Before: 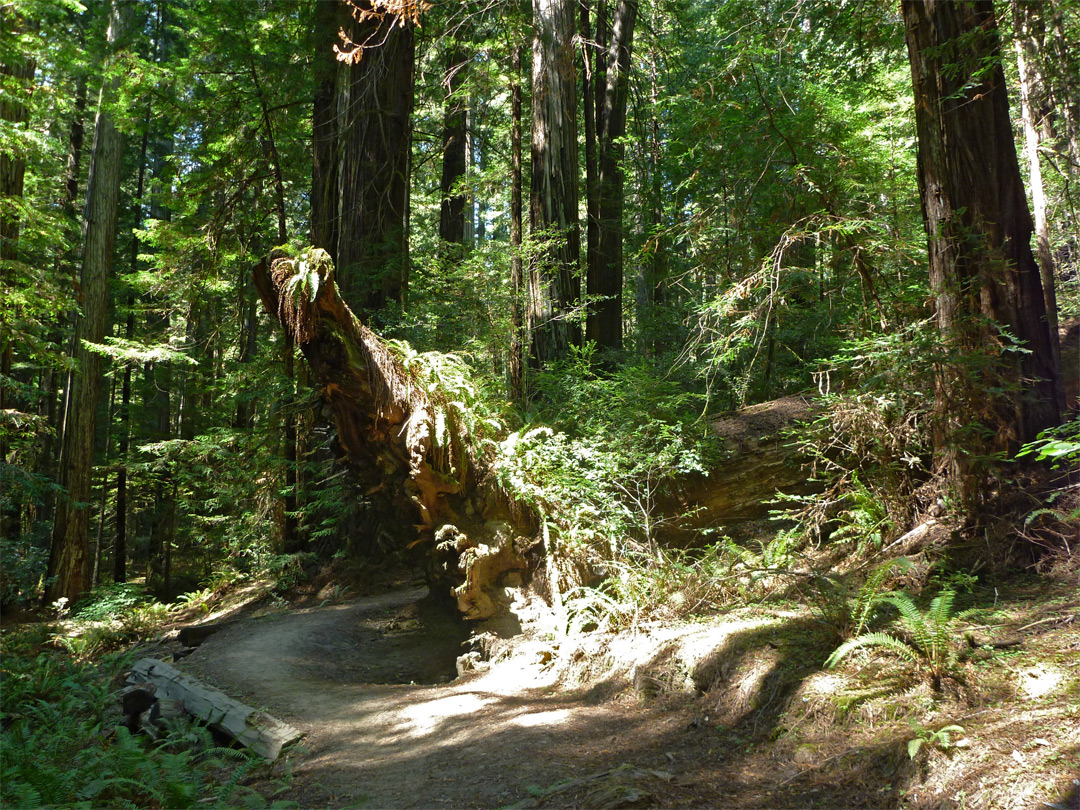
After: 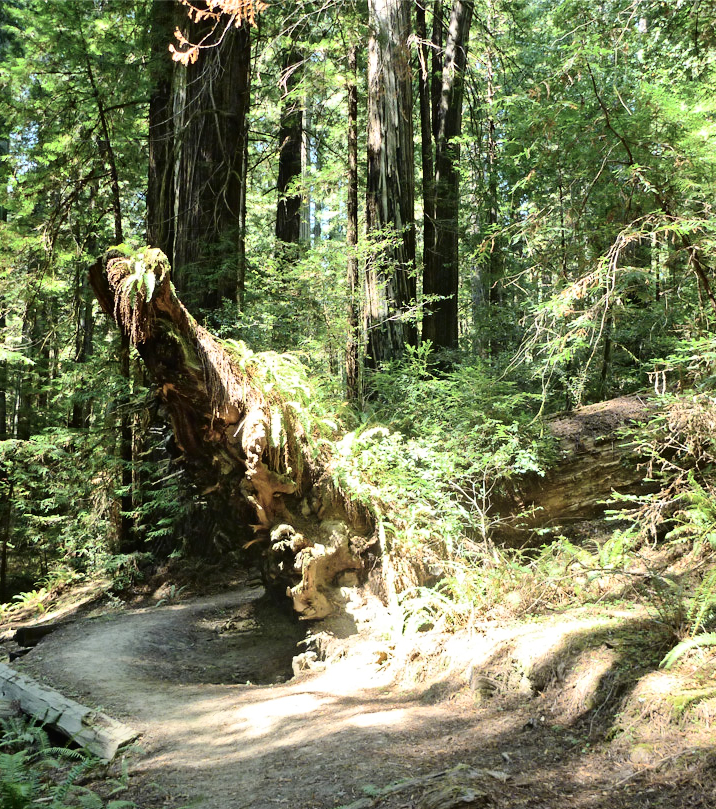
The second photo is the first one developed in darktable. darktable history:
crop and rotate: left 15.209%, right 18.437%
tone curve: curves: ch0 [(0, 0) (0.084, 0.074) (0.2, 0.297) (0.363, 0.591) (0.495, 0.765) (0.68, 0.901) (0.851, 0.967) (1, 1)], color space Lab, independent channels, preserve colors none
